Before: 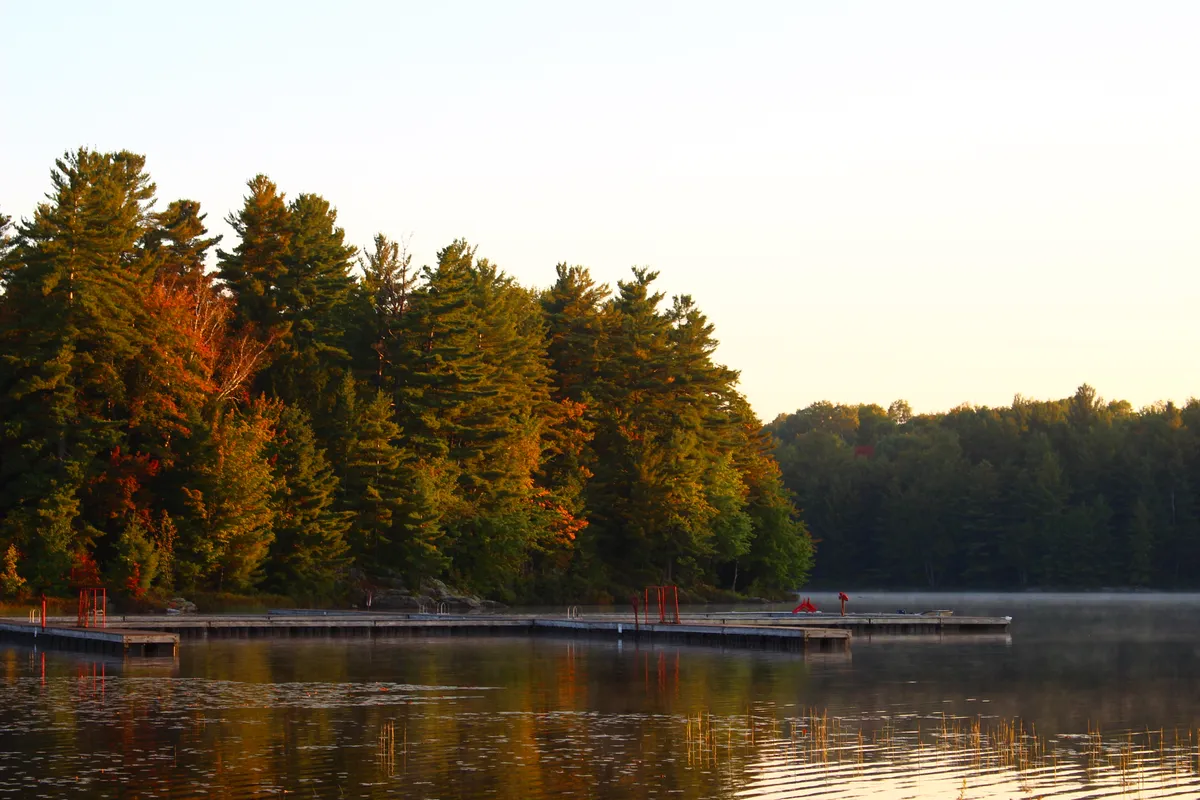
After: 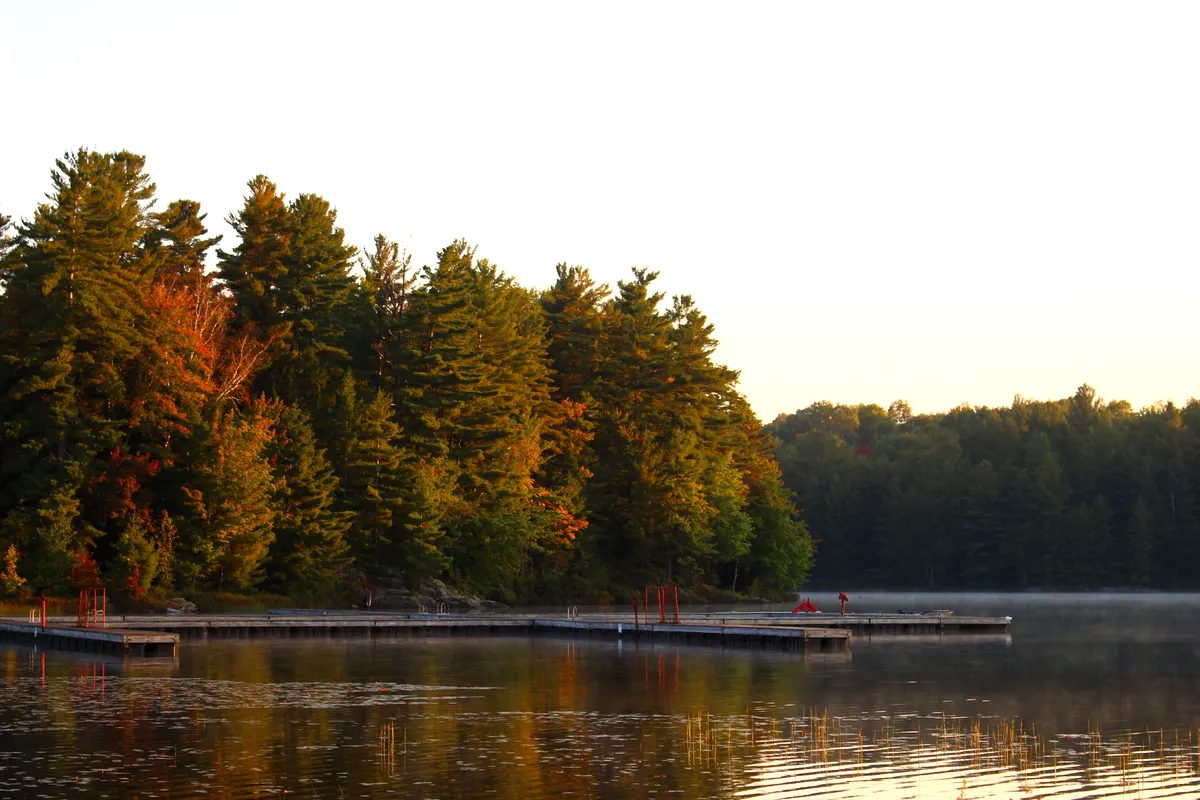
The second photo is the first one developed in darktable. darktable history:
tone equalizer: on, module defaults
levels: levels [0.016, 0.484, 0.953]
